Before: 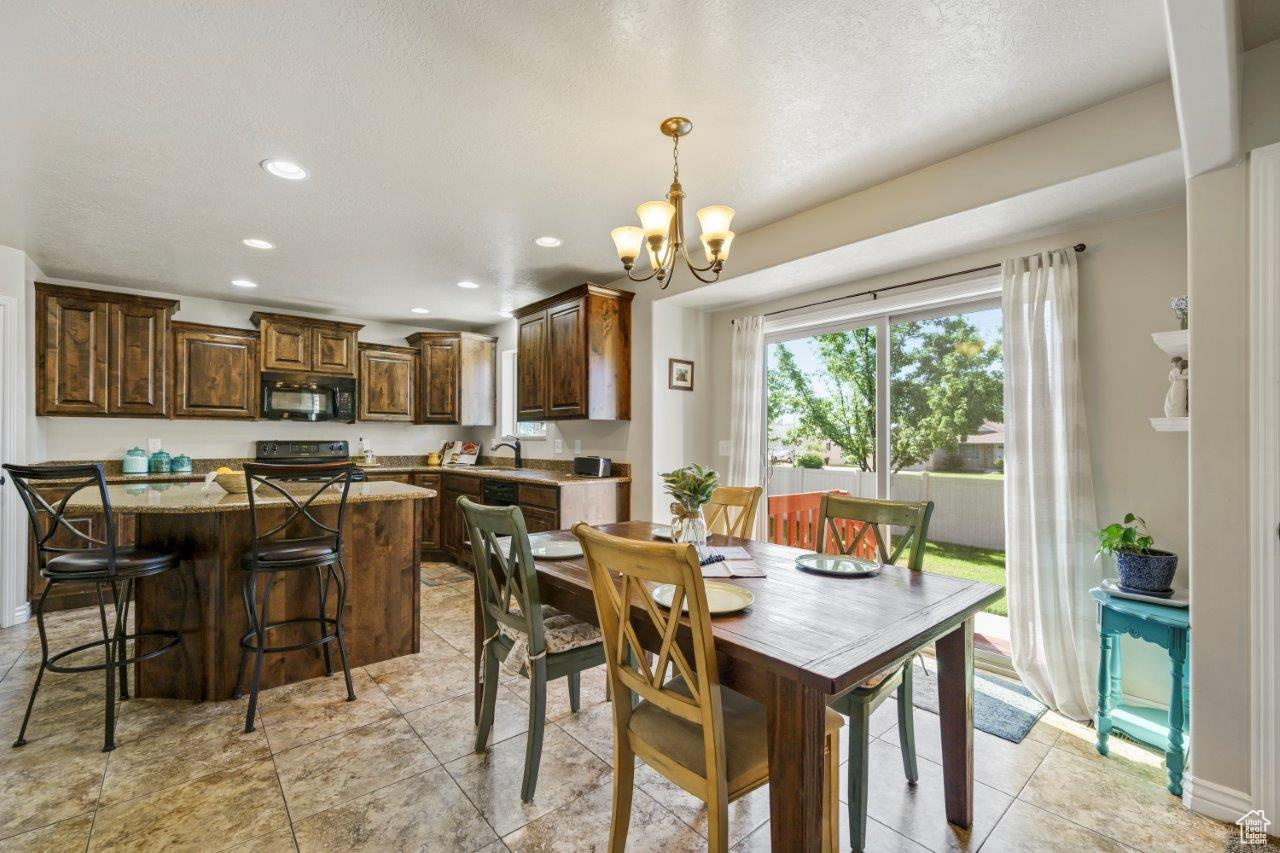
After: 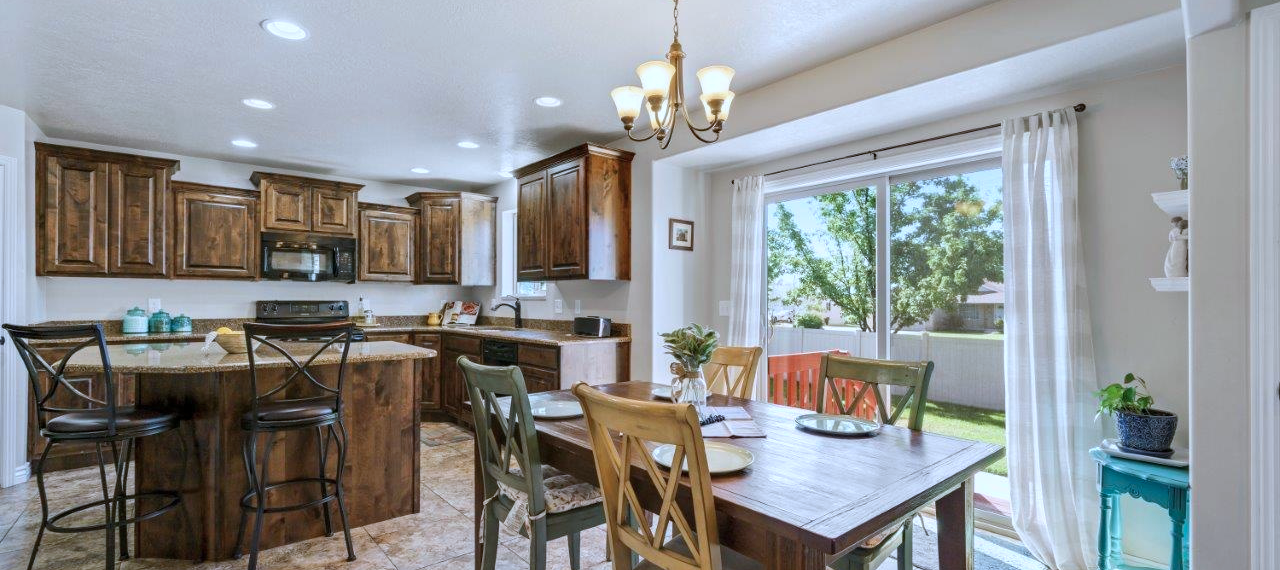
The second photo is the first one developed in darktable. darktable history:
crop: top 16.446%, bottom 16.714%
color correction: highlights a* -1.87, highlights b* -18.64
